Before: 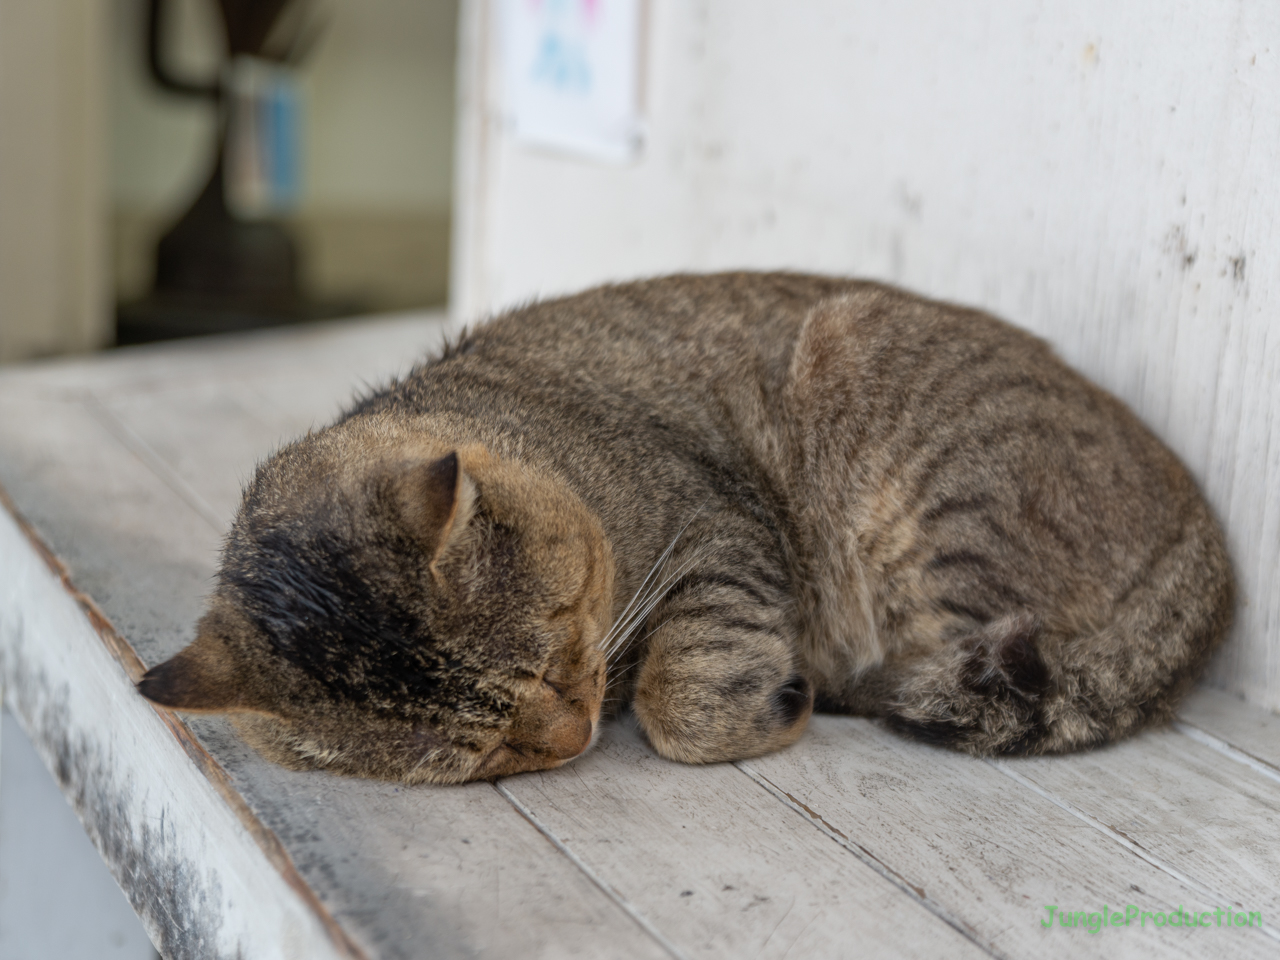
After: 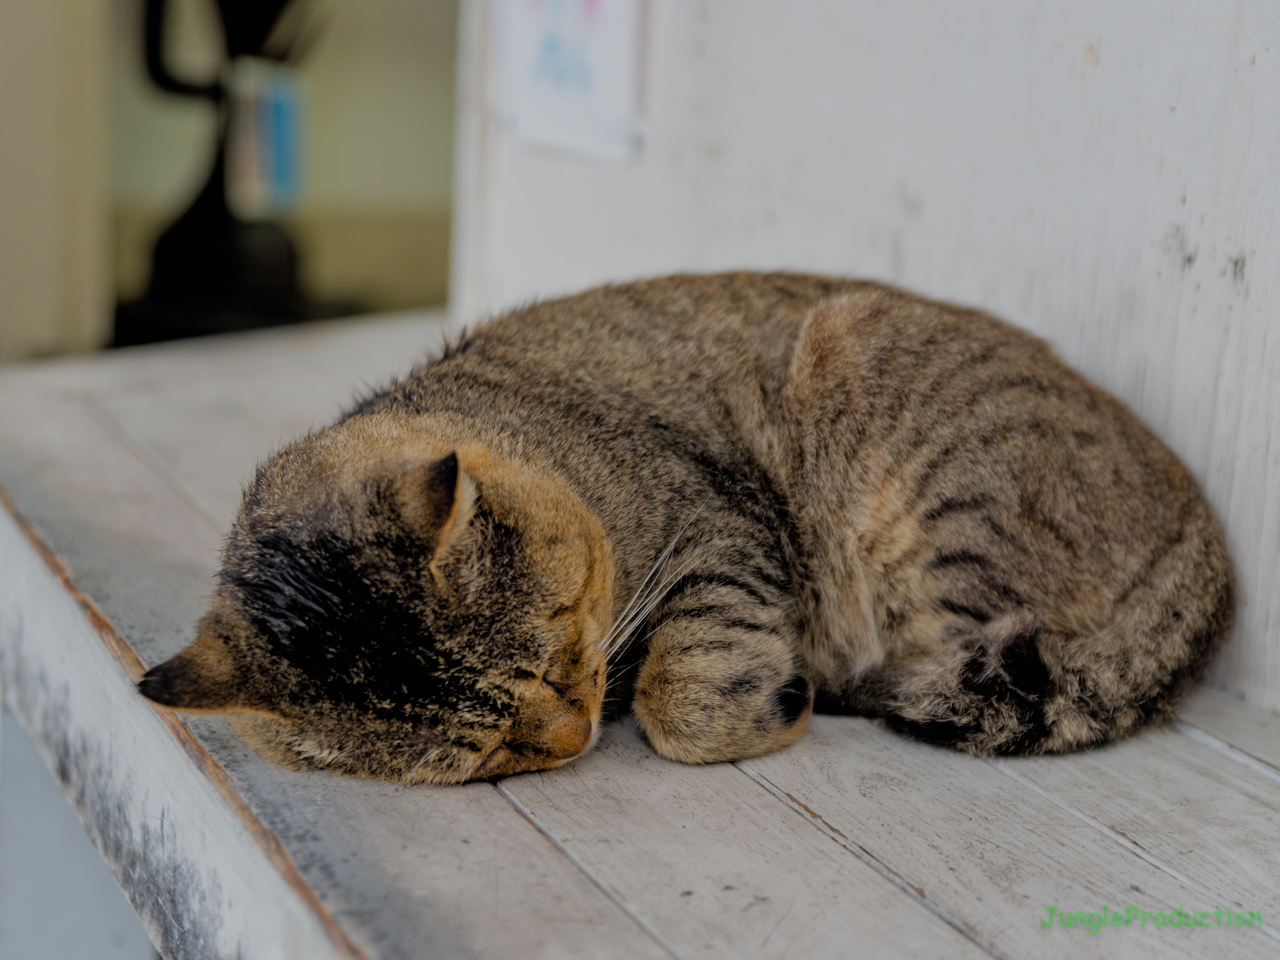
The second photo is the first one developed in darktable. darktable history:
filmic rgb: black relative exposure -4.4 EV, white relative exposure 5 EV, threshold 3 EV, hardness 2.23, latitude 40.06%, contrast 1.15, highlights saturation mix 10%, shadows ↔ highlights balance 1.04%, preserve chrominance RGB euclidean norm (legacy), color science v4 (2020), enable highlight reconstruction true
shadows and highlights: radius 125.46, shadows 30.51, highlights -30.51, low approximation 0.01, soften with gaussian
